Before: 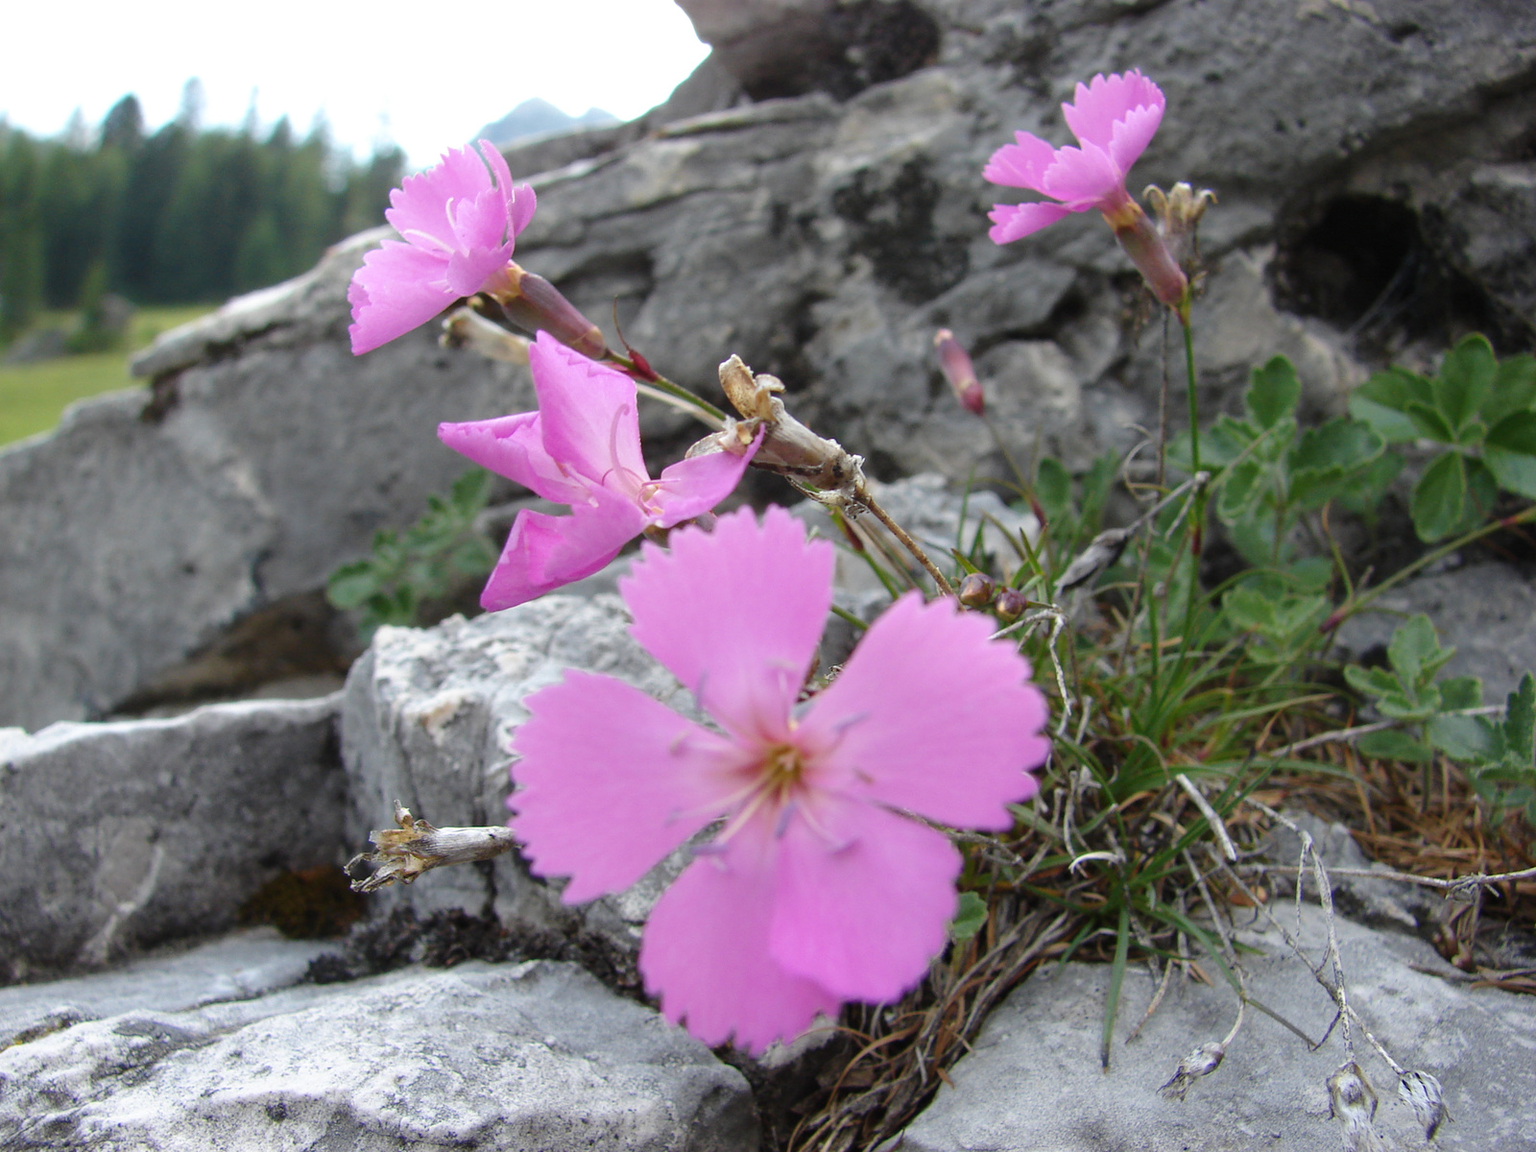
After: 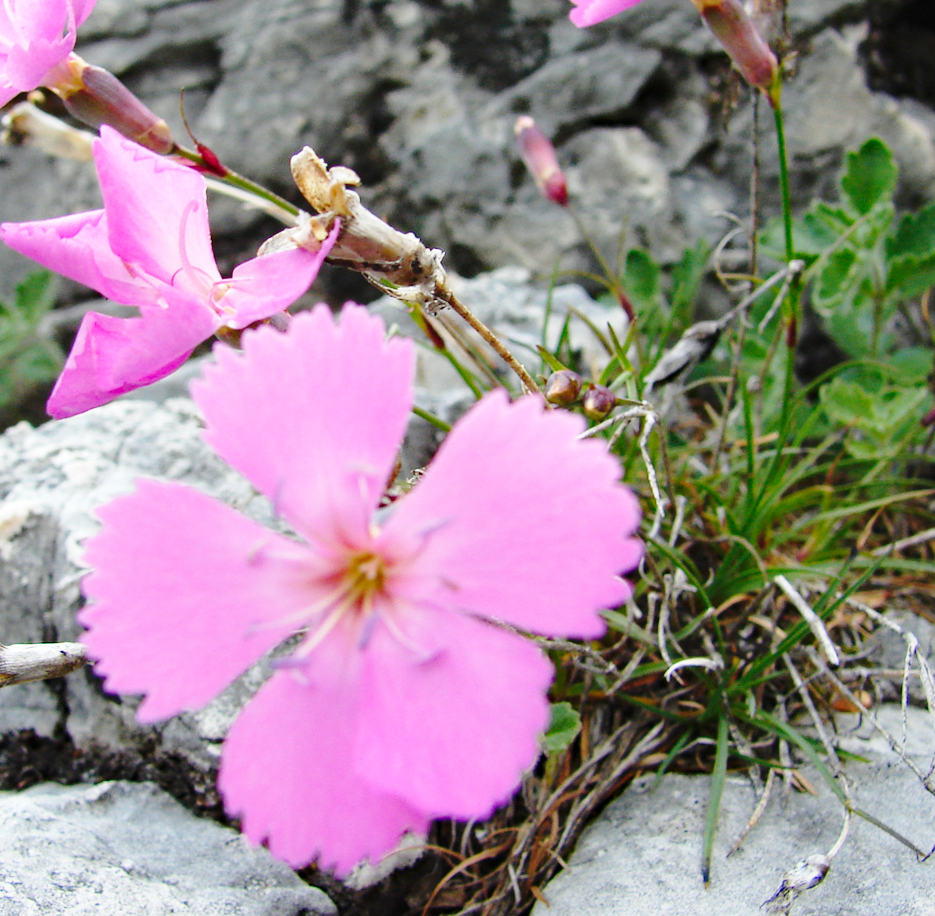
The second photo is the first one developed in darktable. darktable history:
crop and rotate: left 28.256%, top 17.734%, right 12.656%, bottom 3.573%
base curve: curves: ch0 [(0, 0) (0.028, 0.03) (0.121, 0.232) (0.46, 0.748) (0.859, 0.968) (1, 1)], preserve colors none
rotate and perspective: rotation -1°, crop left 0.011, crop right 0.989, crop top 0.025, crop bottom 0.975
haze removal: compatibility mode true, adaptive false
